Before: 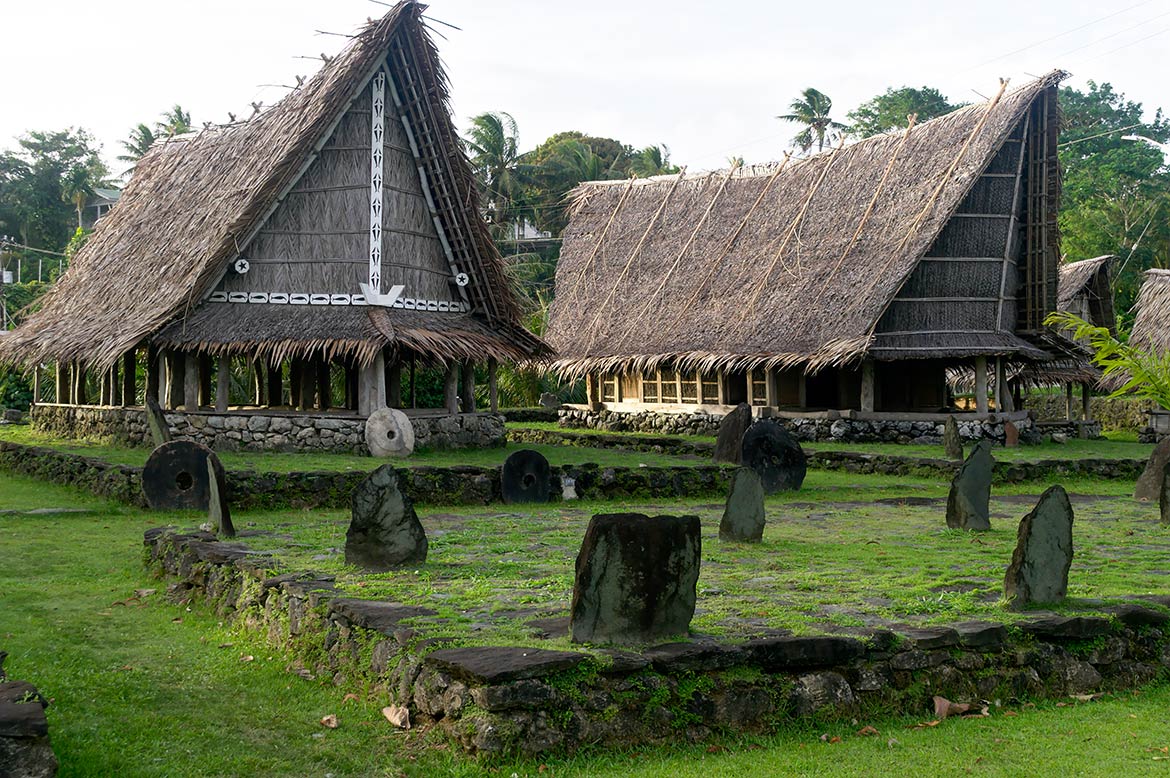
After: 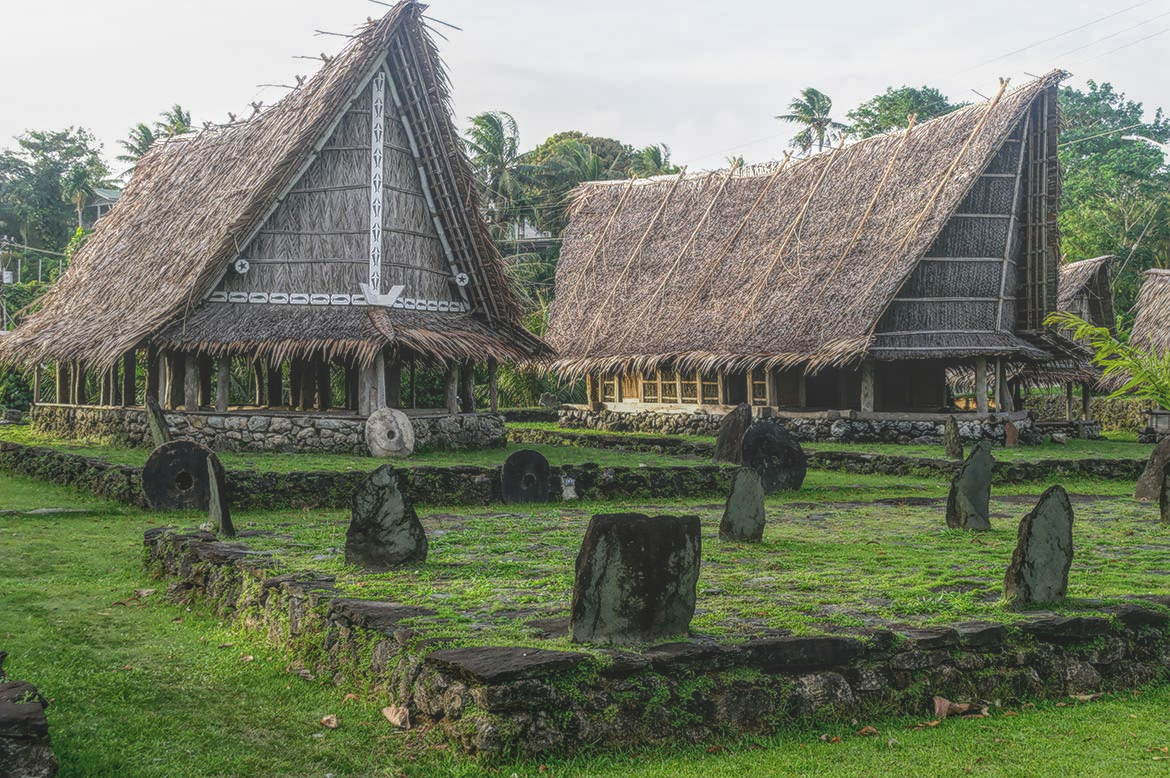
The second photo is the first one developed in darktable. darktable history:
local contrast: highlights 20%, shadows 30%, detail 200%, midtone range 0.2
exposure: black level correction -0.015, compensate highlight preservation false
